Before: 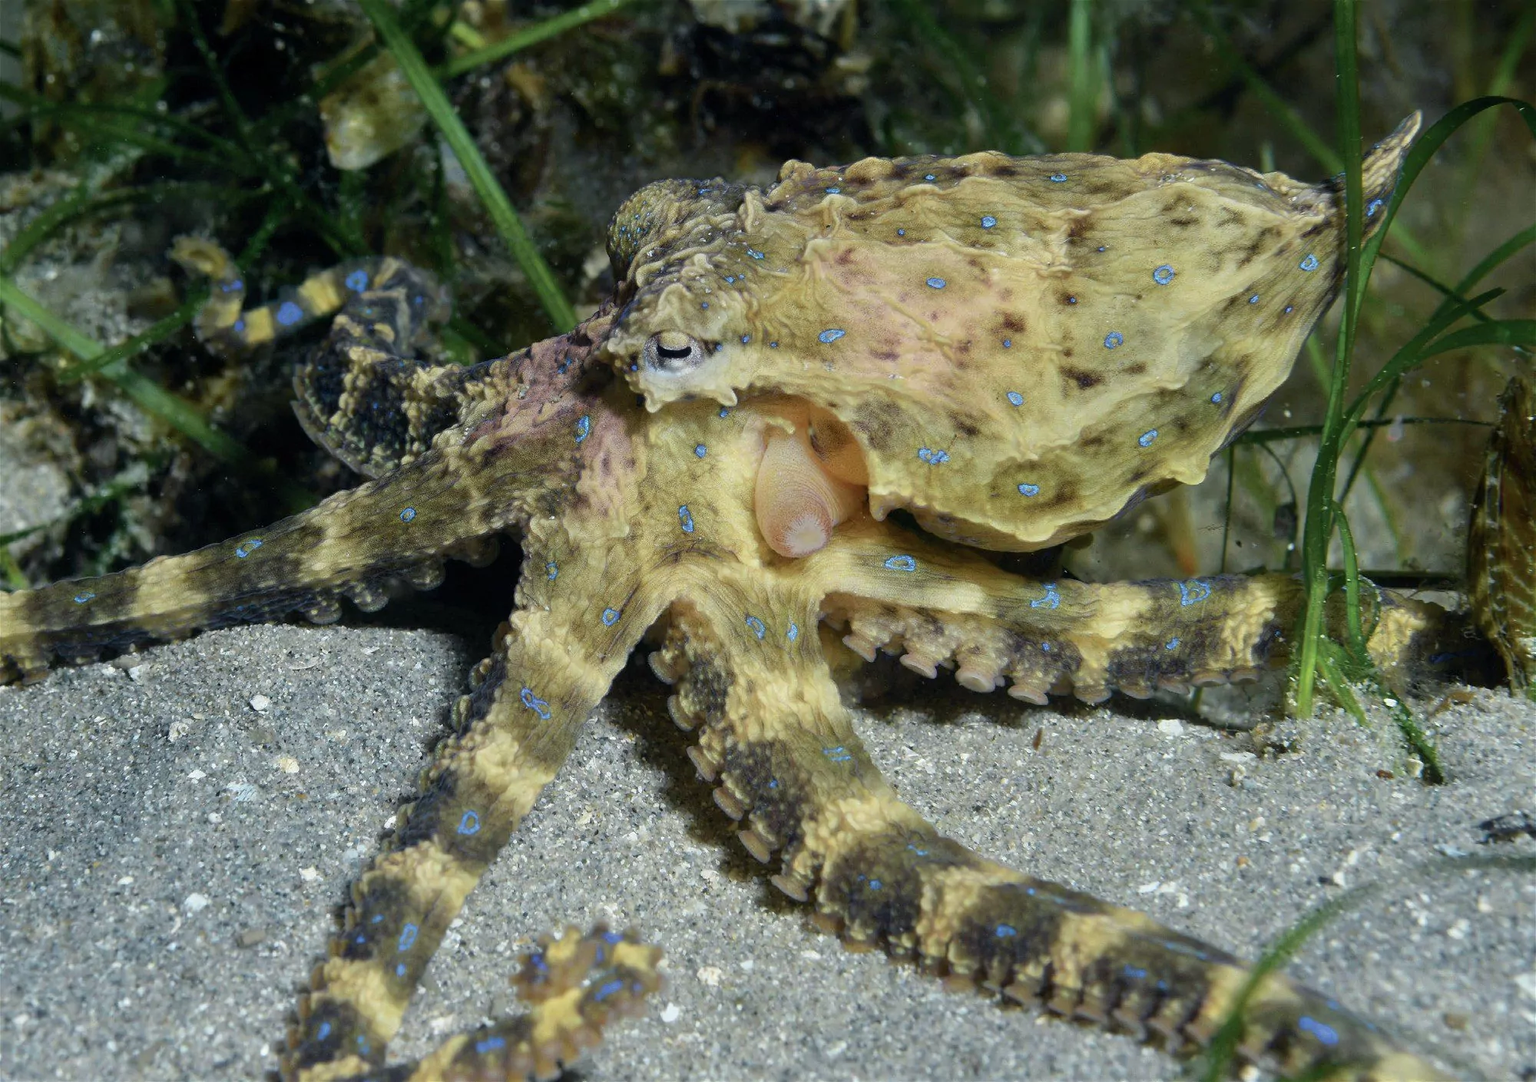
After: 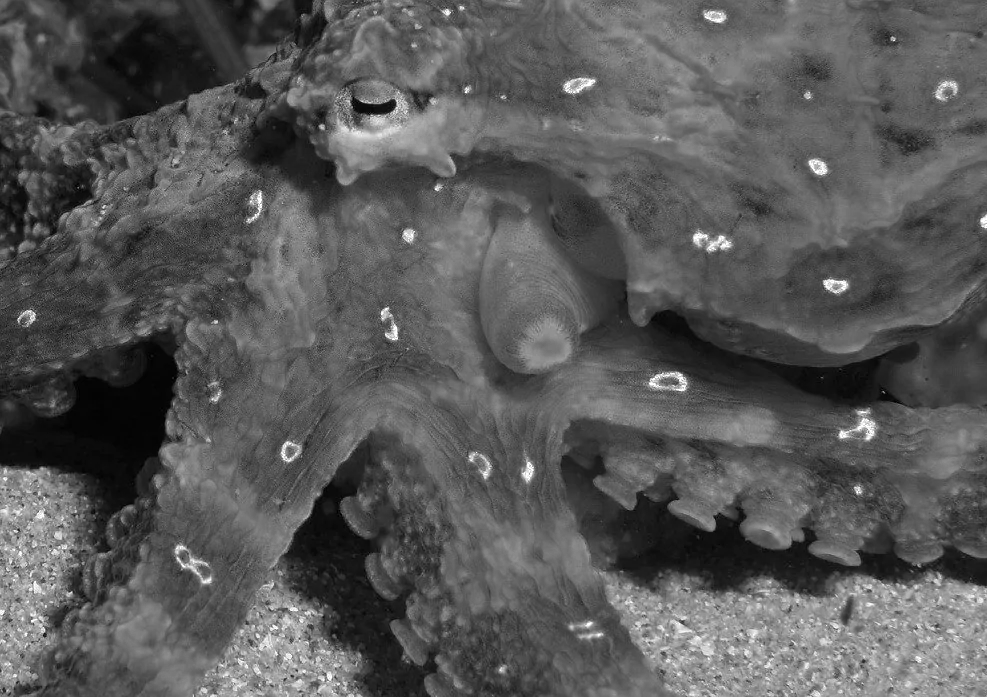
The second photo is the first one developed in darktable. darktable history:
crop: left 25.223%, top 25.045%, right 25.402%, bottom 25.467%
color zones: curves: ch0 [(0.287, 0.048) (0.493, 0.484) (0.737, 0.816)]; ch1 [(0, 0) (0.143, 0) (0.286, 0) (0.429, 0) (0.571, 0) (0.714, 0) (0.857, 0)]
